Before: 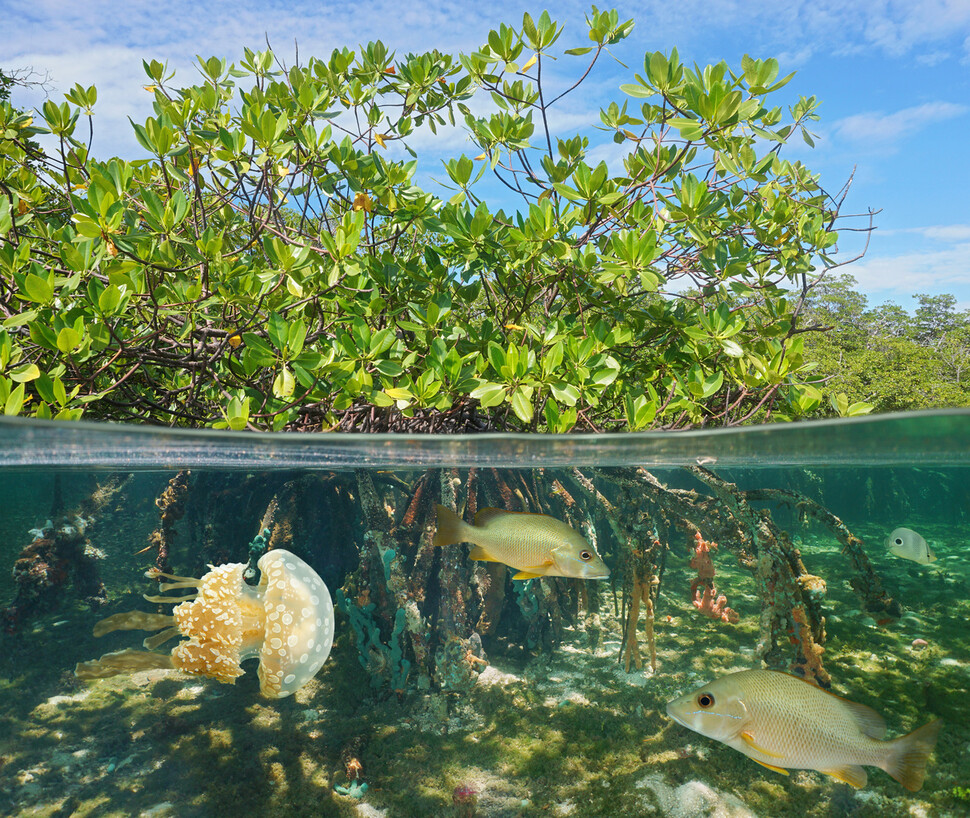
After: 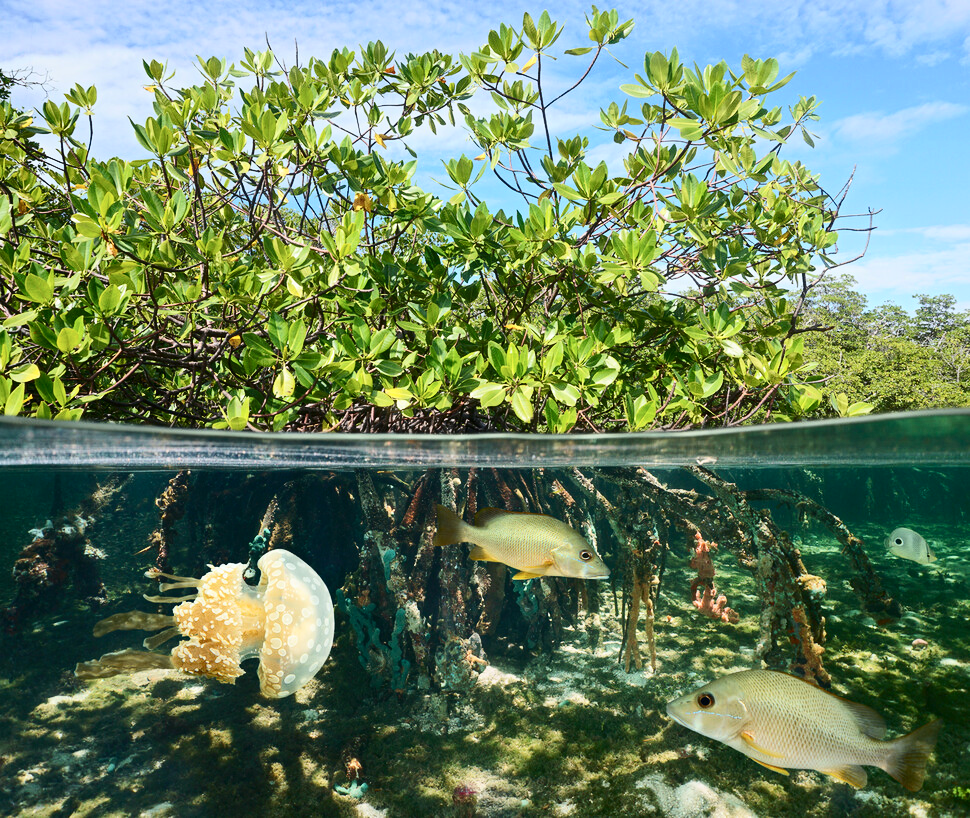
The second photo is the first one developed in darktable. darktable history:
contrast brightness saturation: contrast 0.295
